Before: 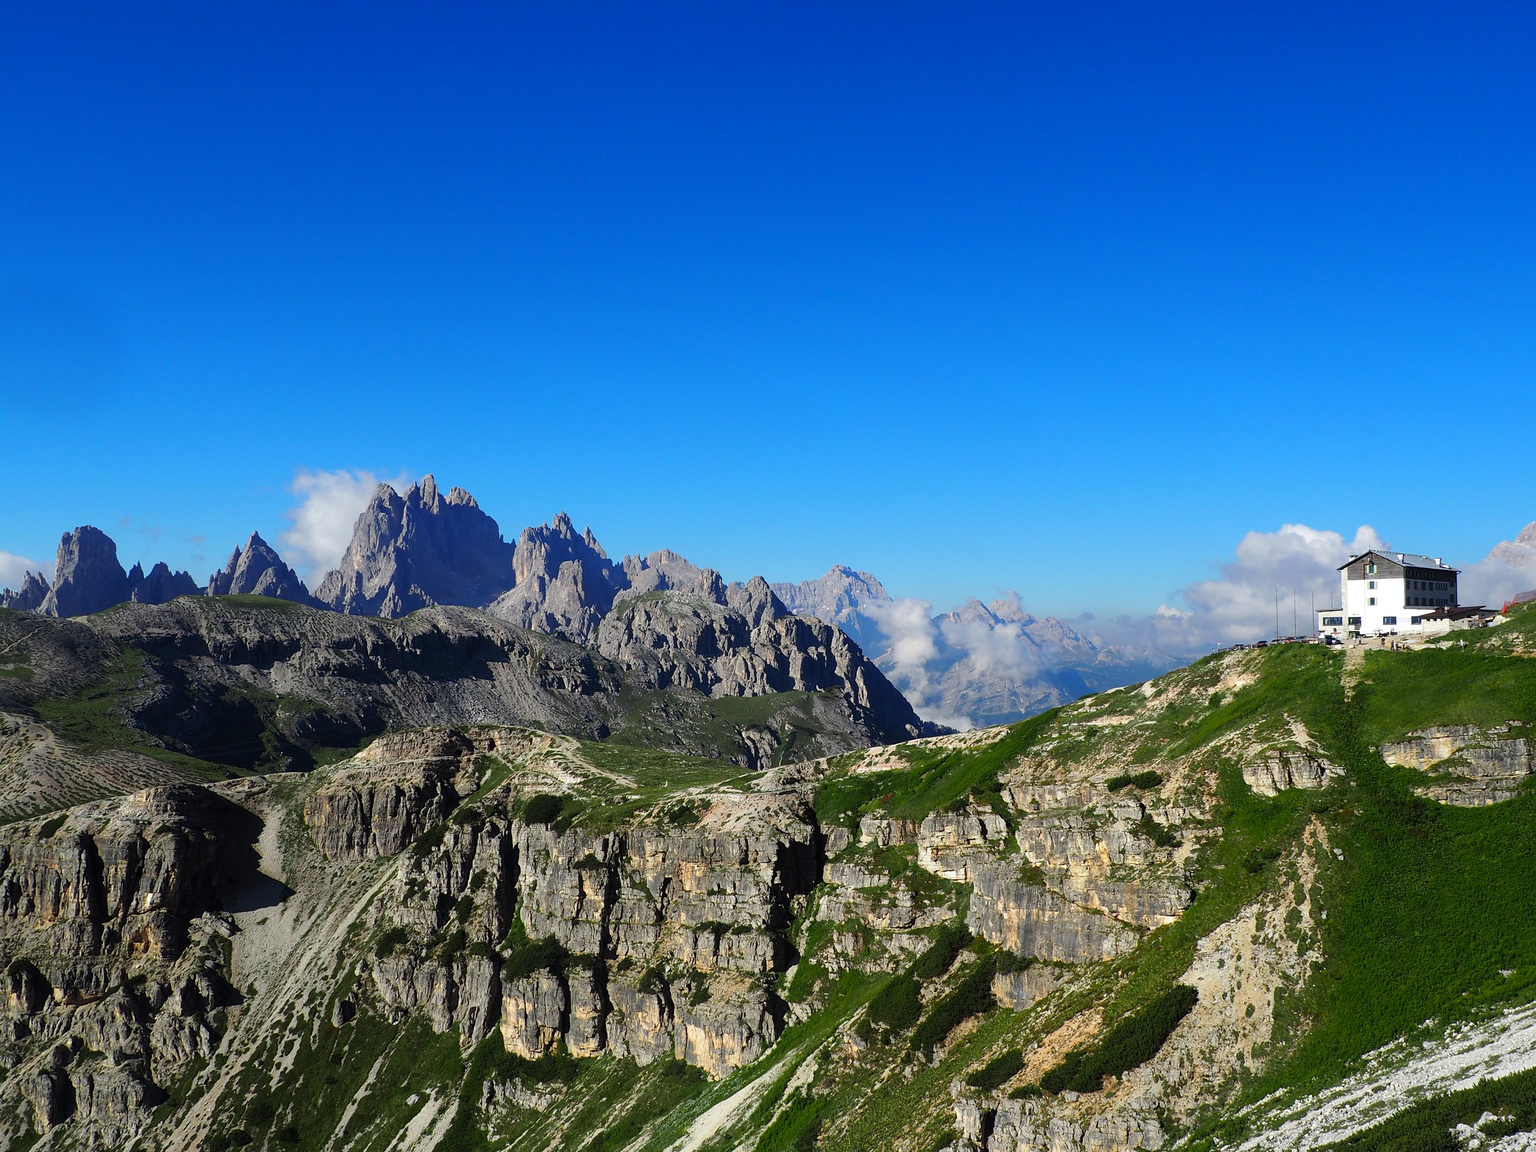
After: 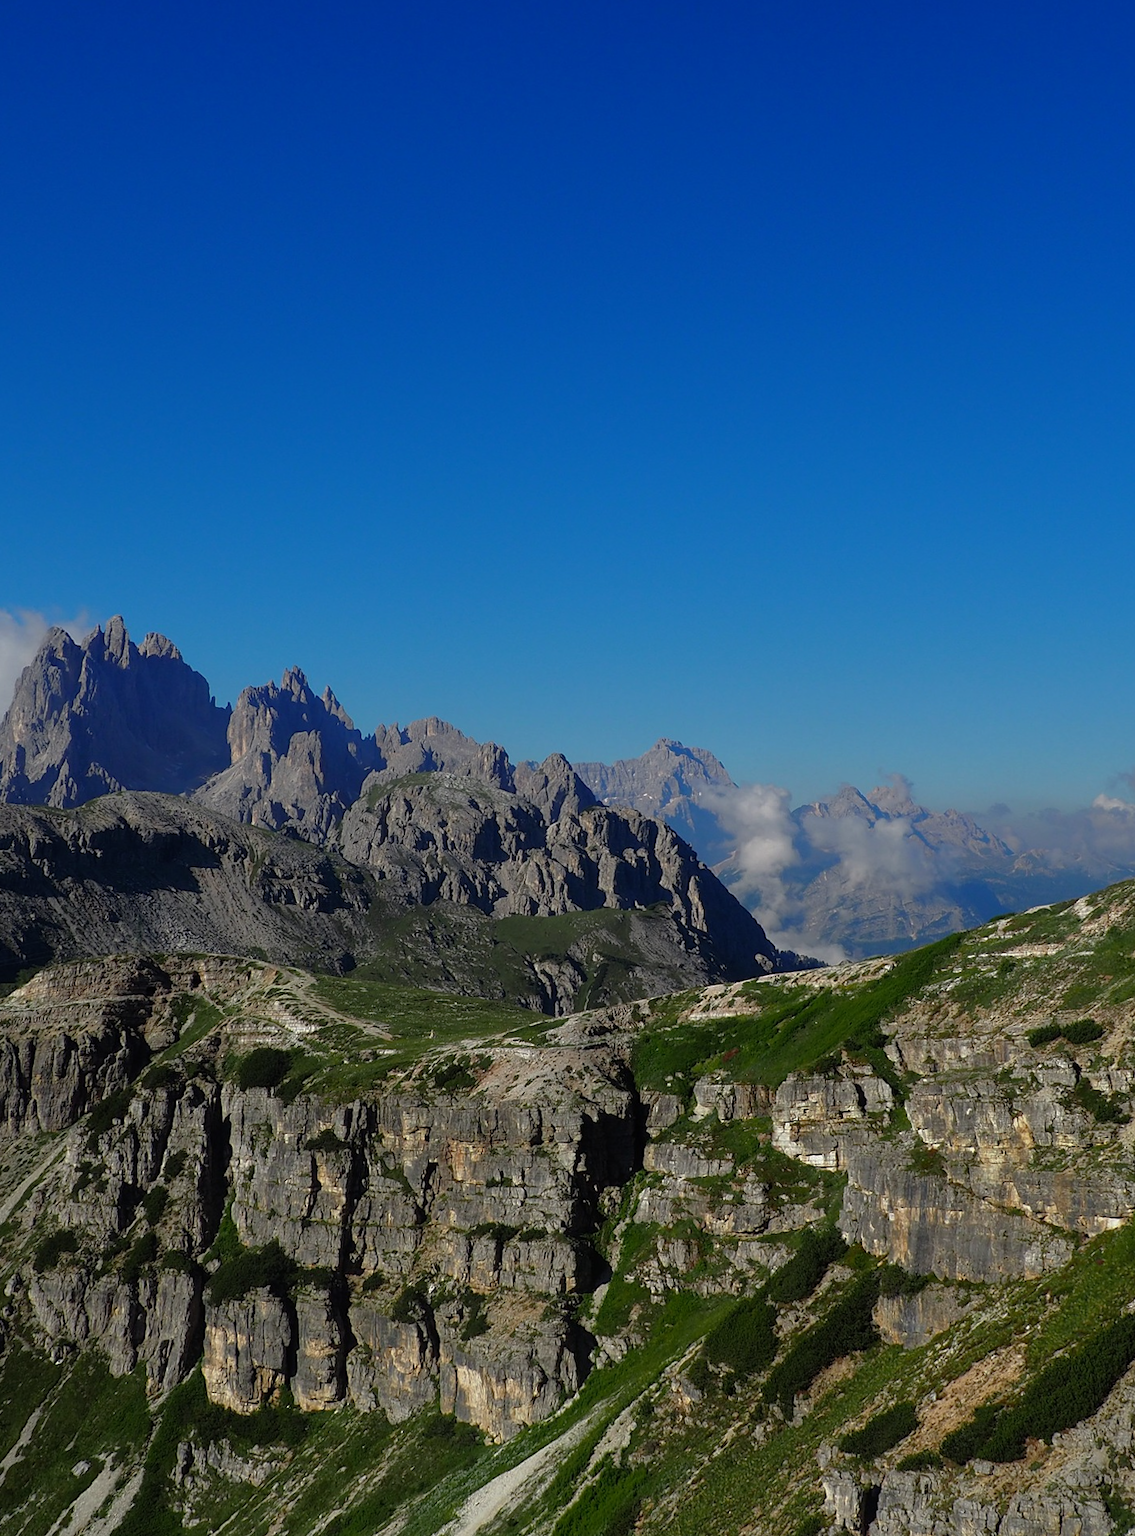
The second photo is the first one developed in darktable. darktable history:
base curve: curves: ch0 [(0, 0) (0.826, 0.587) (1, 1)]
crop: left 21.674%, right 22.086%
rotate and perspective: rotation 0.226°, lens shift (vertical) -0.042, crop left 0.023, crop right 0.982, crop top 0.006, crop bottom 0.994
